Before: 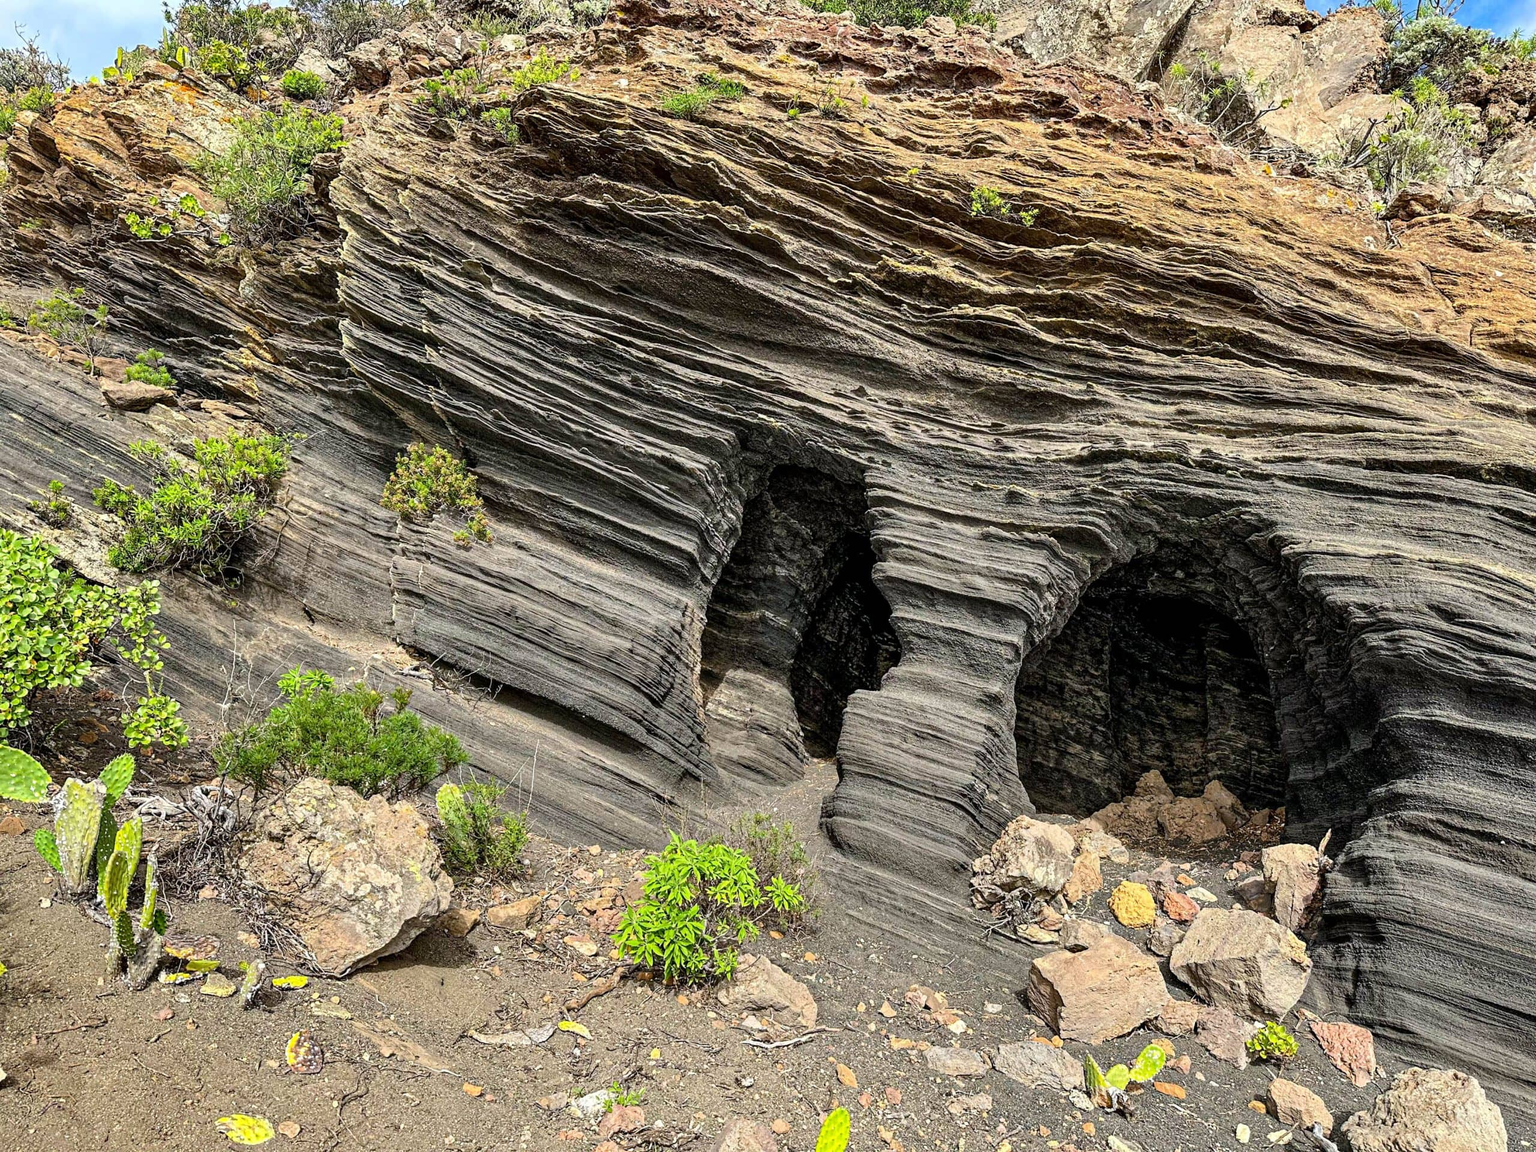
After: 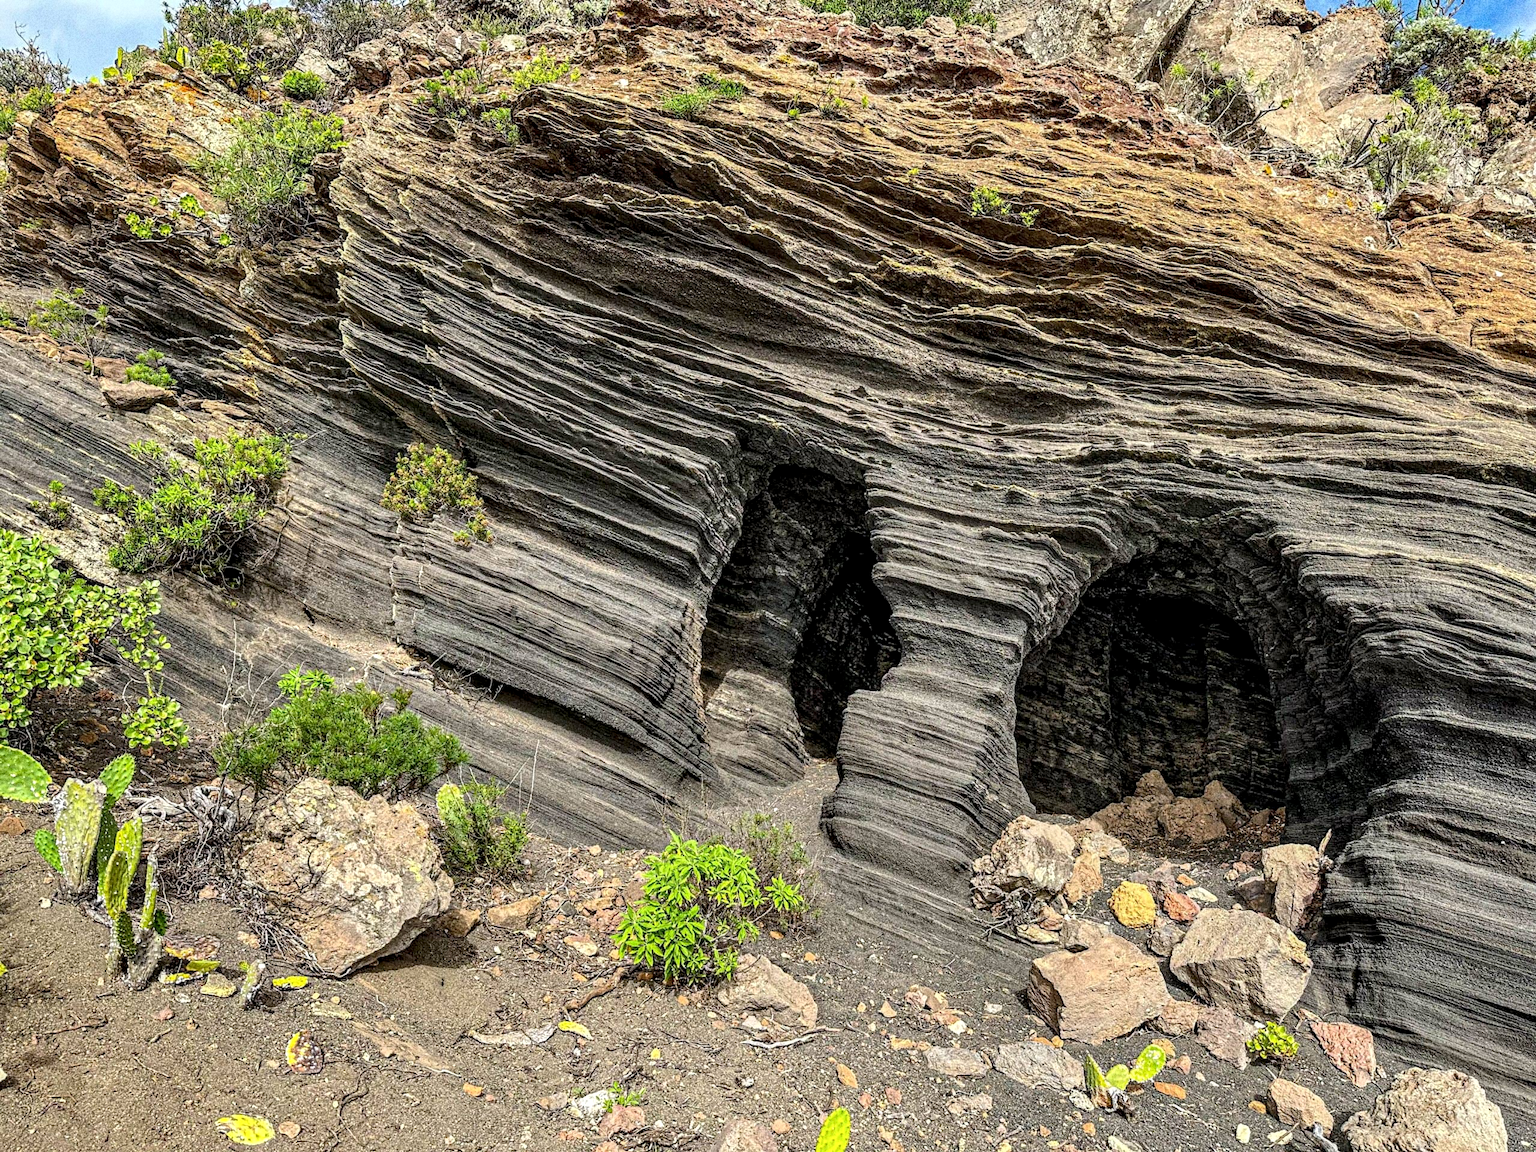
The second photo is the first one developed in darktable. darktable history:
local contrast: detail 130%
grain: strength 49.07%
